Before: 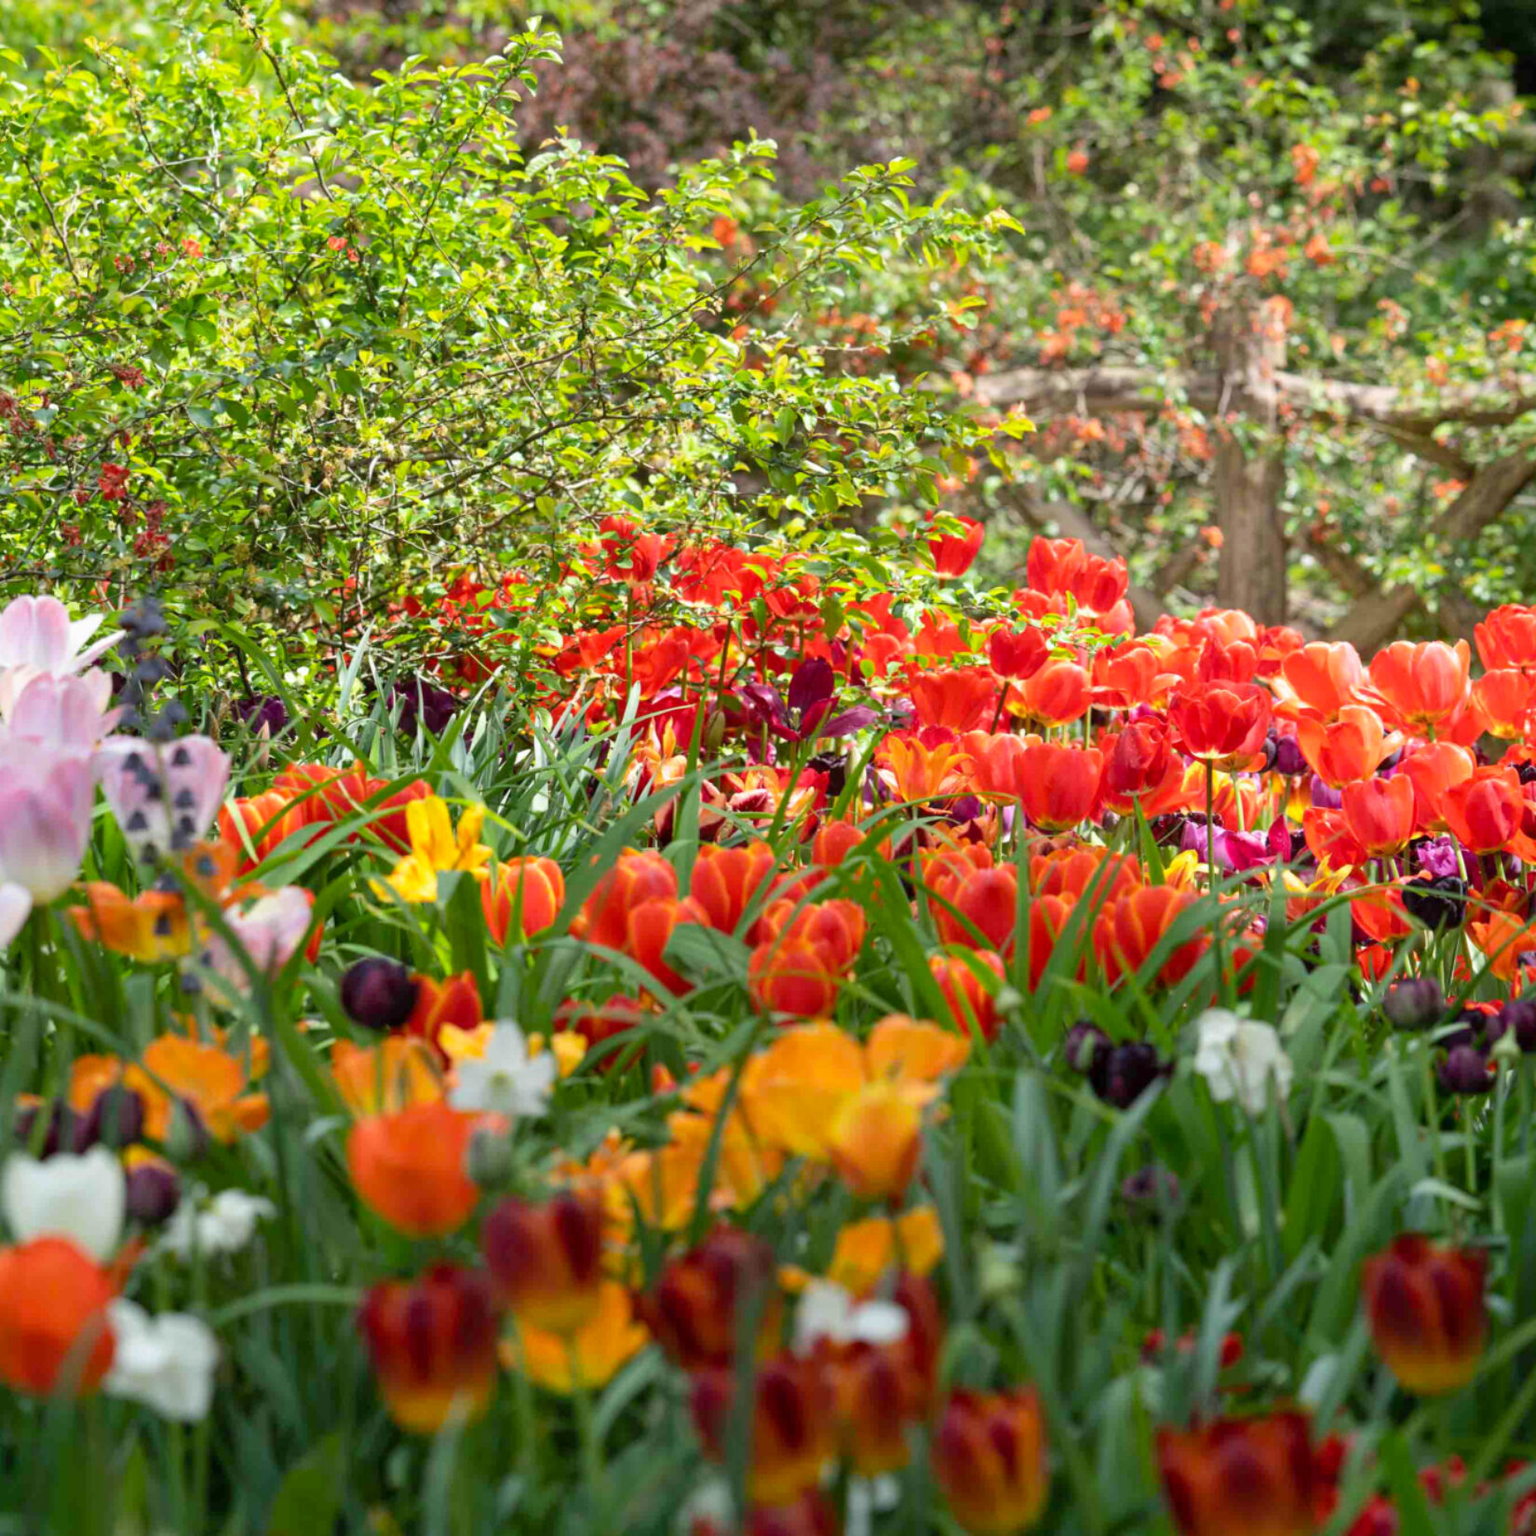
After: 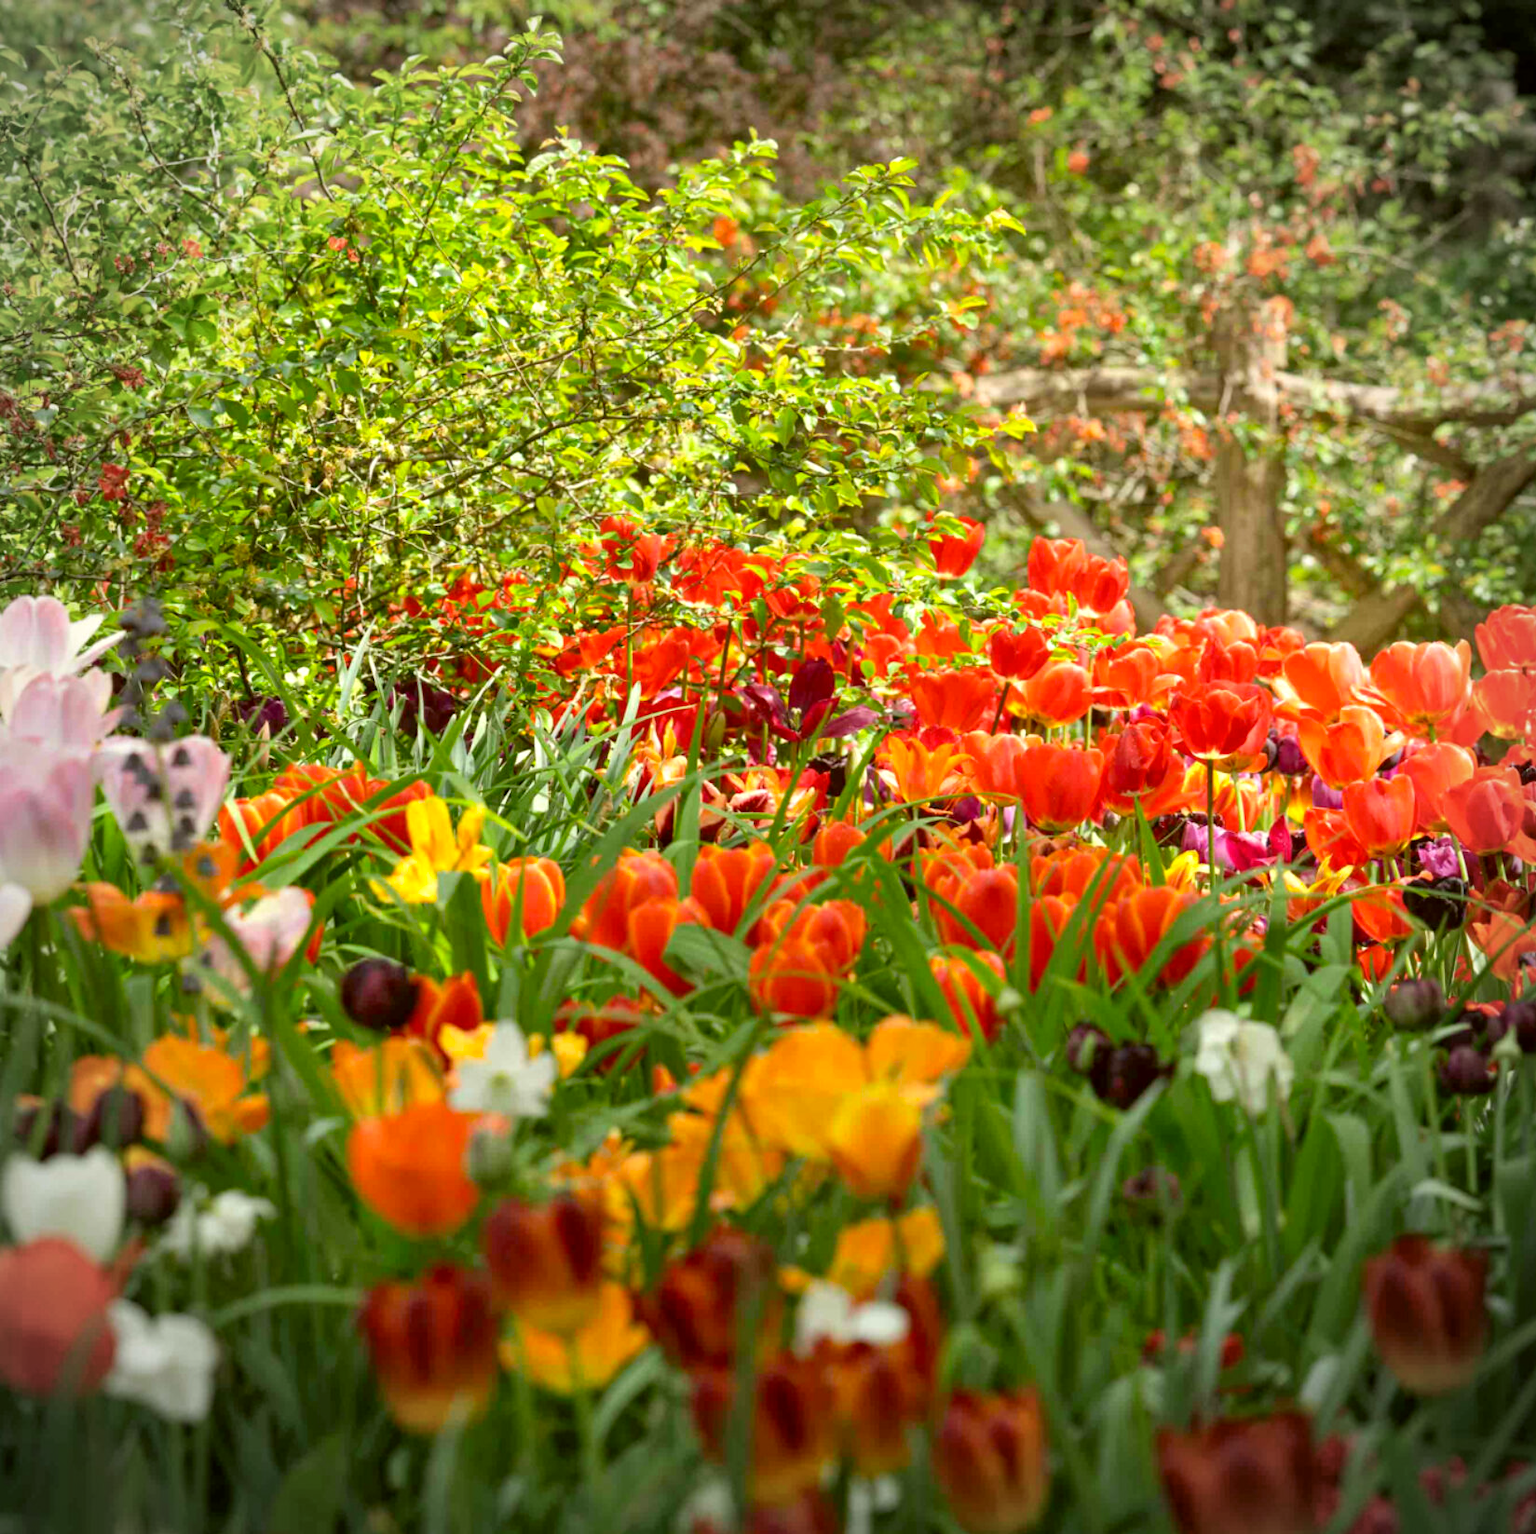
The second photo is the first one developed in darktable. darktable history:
vignetting: on, module defaults
exposure: exposure 0.187 EV, compensate highlight preservation false
crop: top 0.032%, bottom 0.125%
color correction: highlights a* -1.38, highlights b* 10.6, shadows a* 0.516, shadows b* 19.55
